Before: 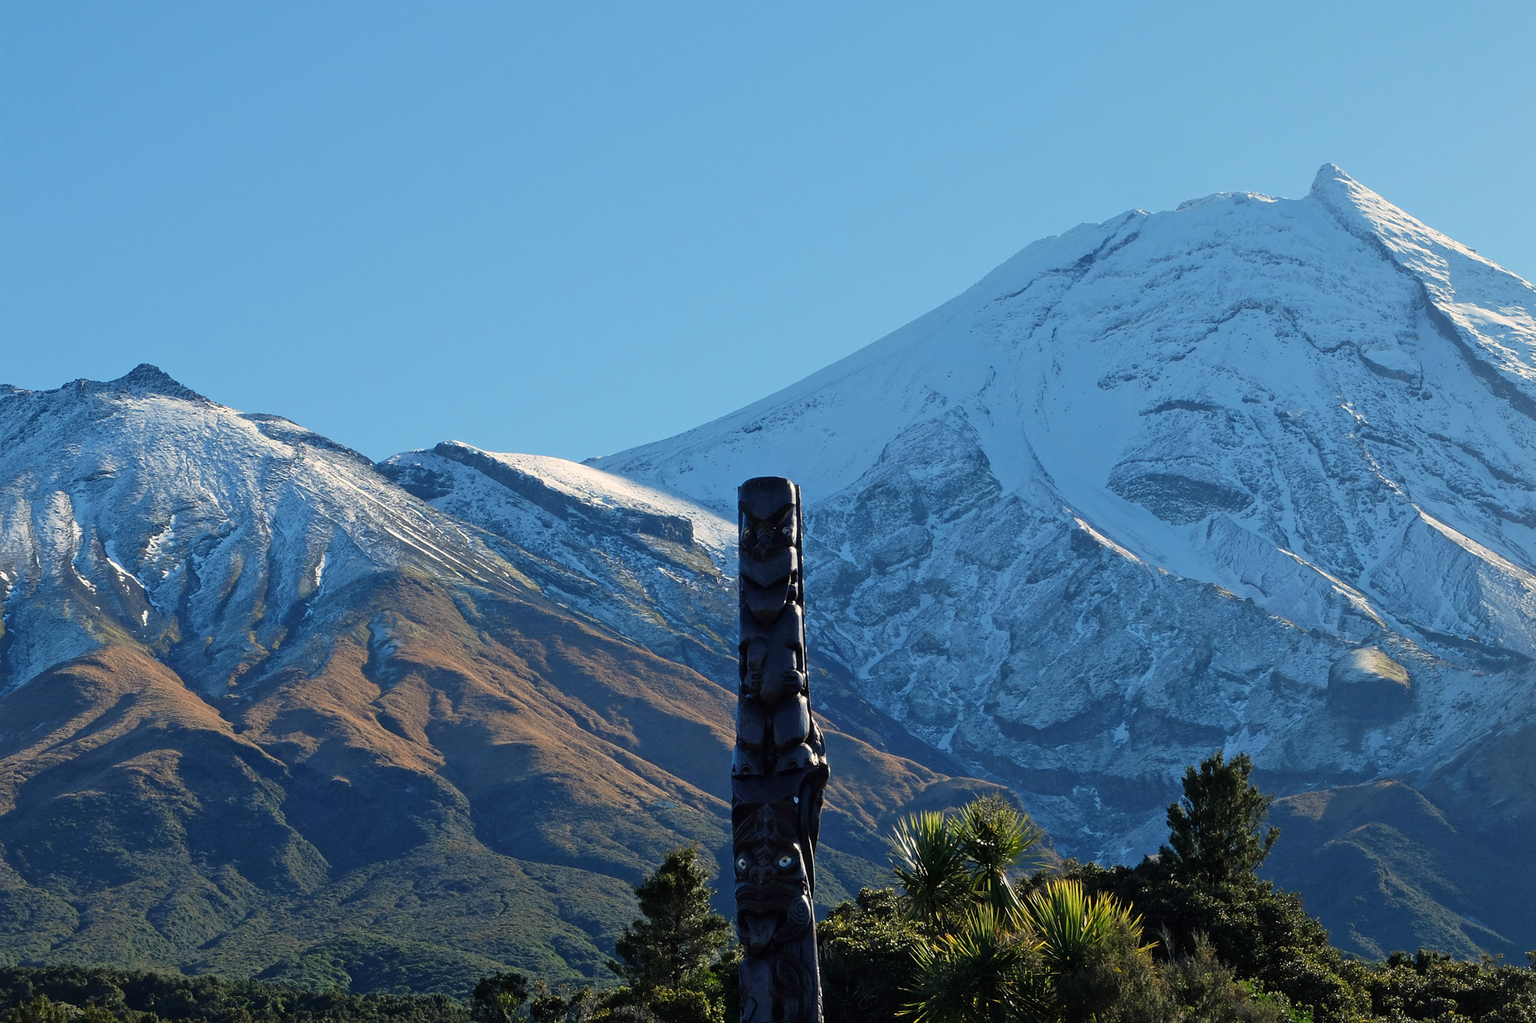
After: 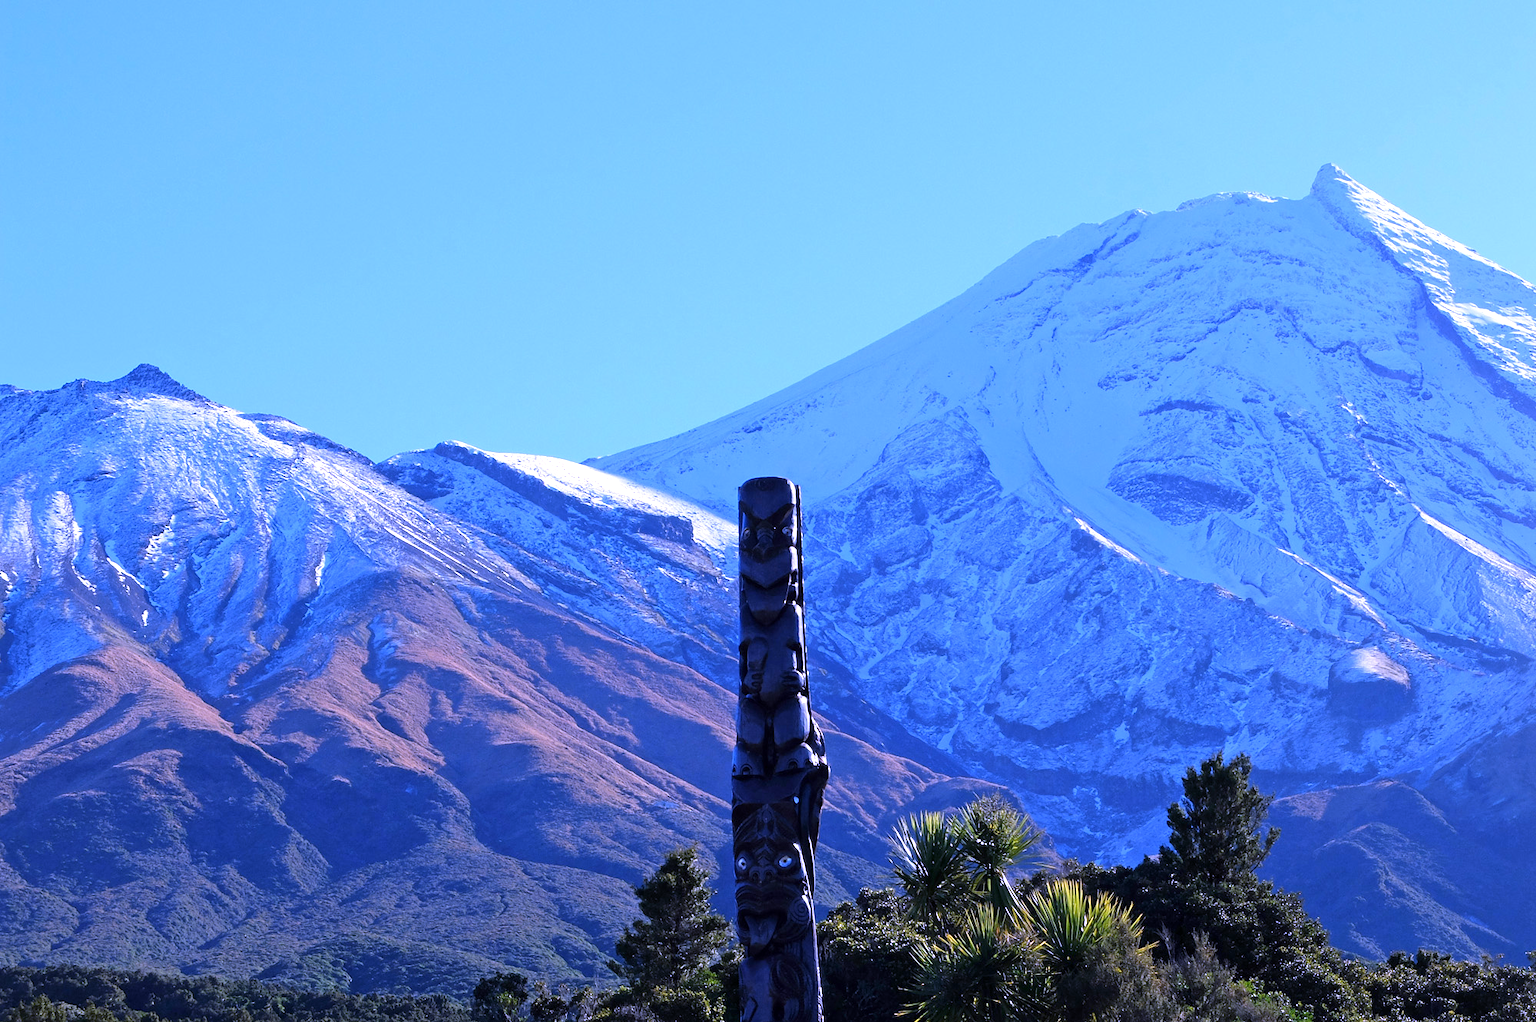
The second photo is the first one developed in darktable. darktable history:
exposure: black level correction 0.001, exposure 0.5 EV, compensate exposure bias true, compensate highlight preservation false
white balance: red 0.98, blue 1.61
